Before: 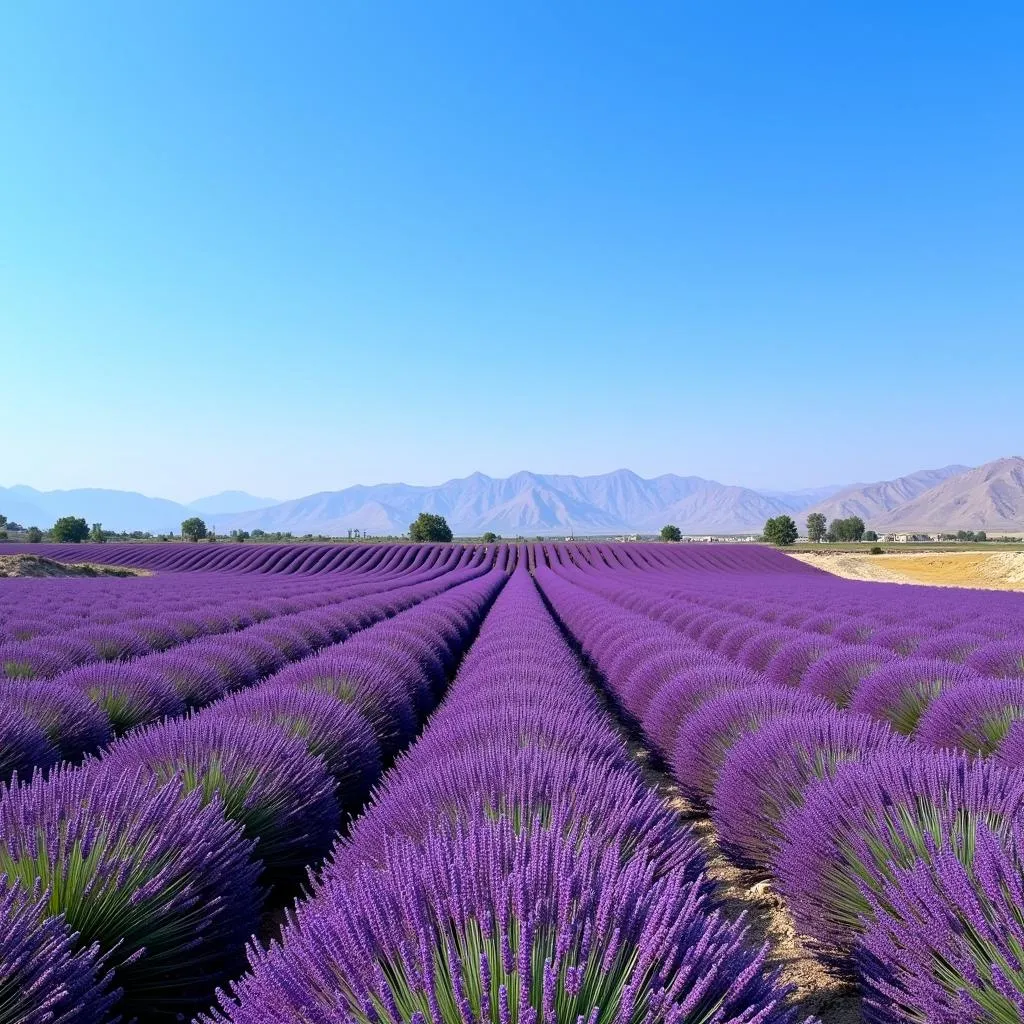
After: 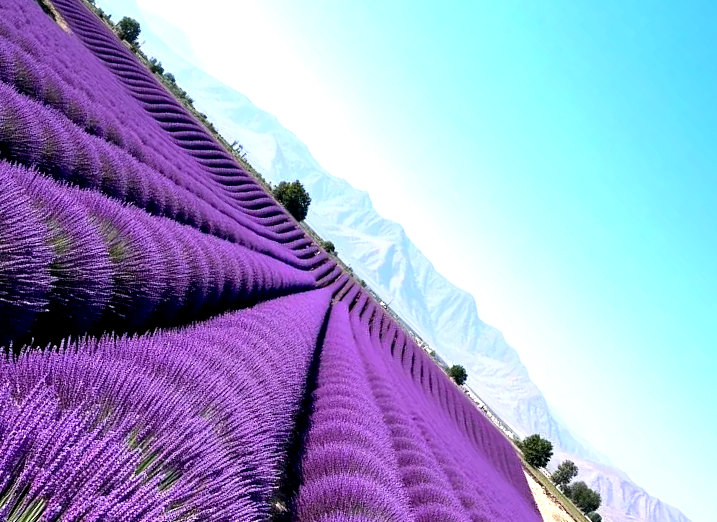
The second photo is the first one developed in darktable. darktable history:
crop and rotate: angle -45.75°, top 16.168%, right 0.914%, bottom 11.7%
exposure: black level correction 0.017, exposure -0.009 EV, compensate highlight preservation false
tone equalizer: -8 EV -1.11 EV, -7 EV -1.04 EV, -6 EV -0.872 EV, -5 EV -0.588 EV, -3 EV 0.559 EV, -2 EV 0.87 EV, -1 EV 0.993 EV, +0 EV 1.07 EV, edges refinement/feathering 500, mask exposure compensation -1.57 EV, preserve details no
